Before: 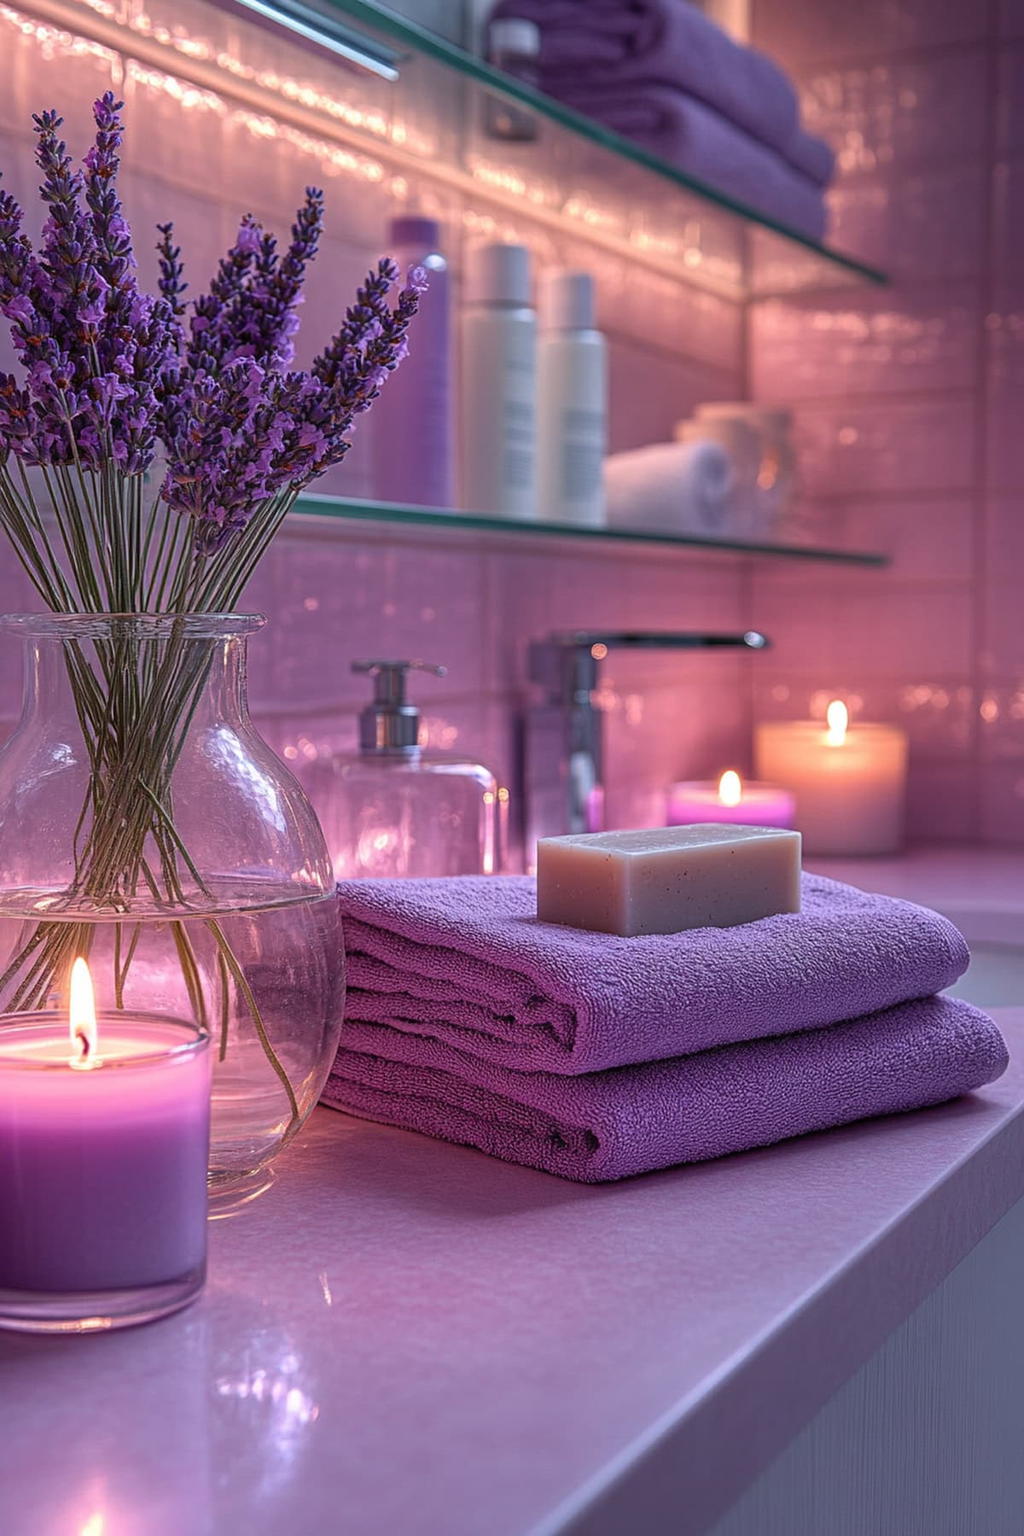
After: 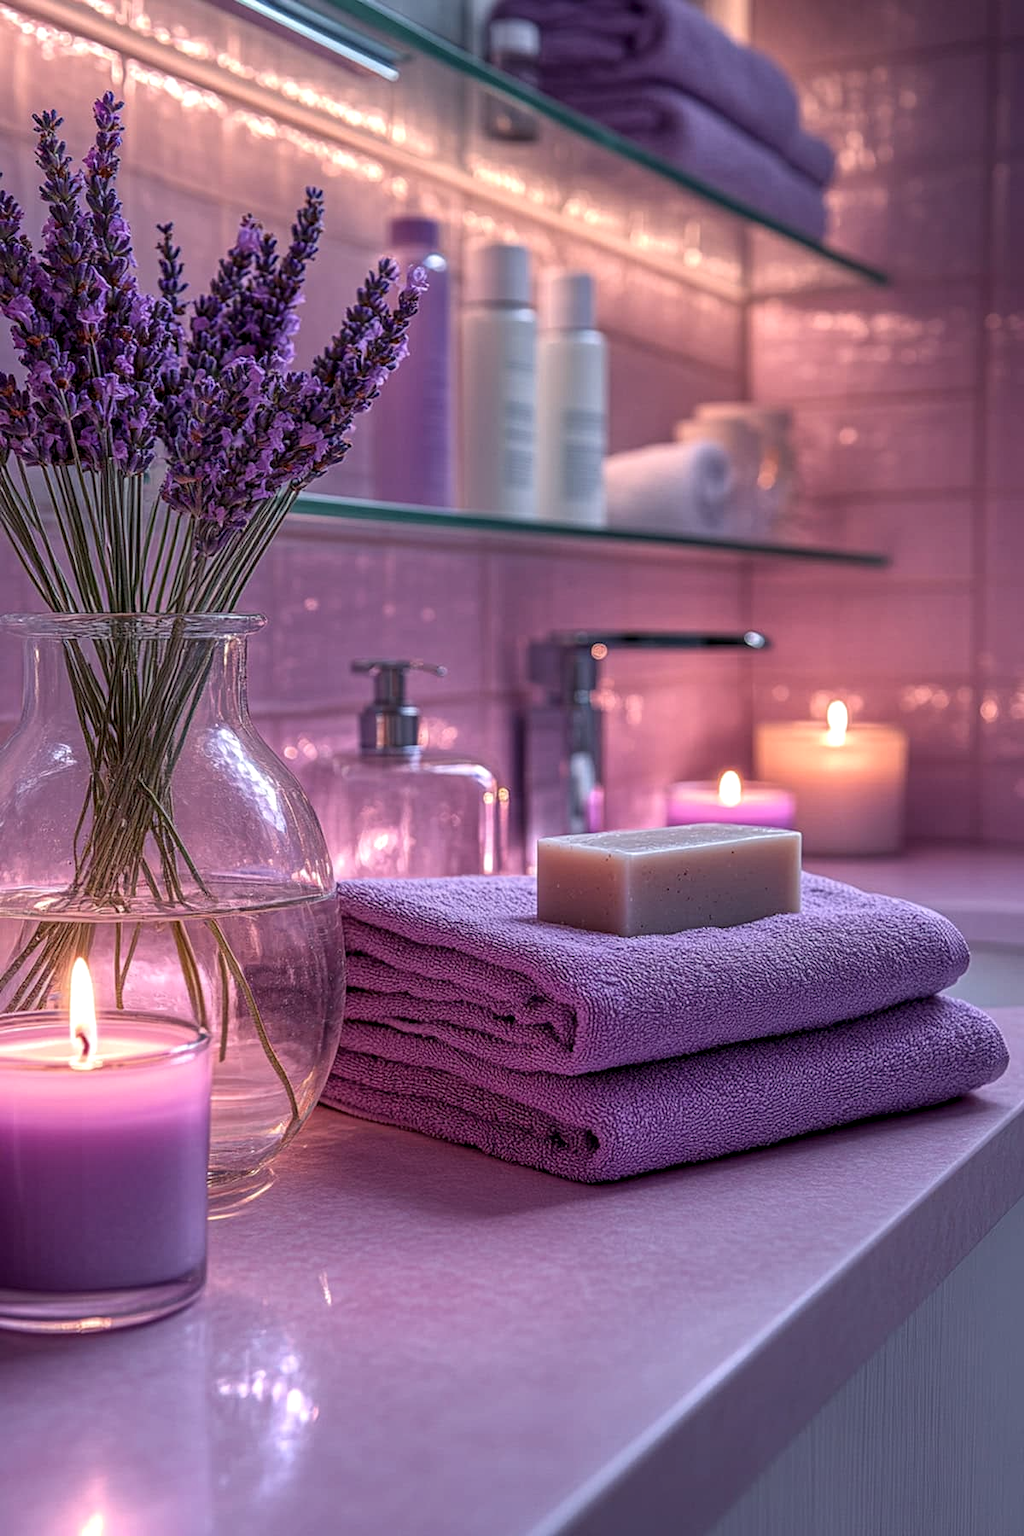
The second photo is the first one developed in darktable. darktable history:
contrast brightness saturation: saturation -0.053
local contrast: detail 130%
